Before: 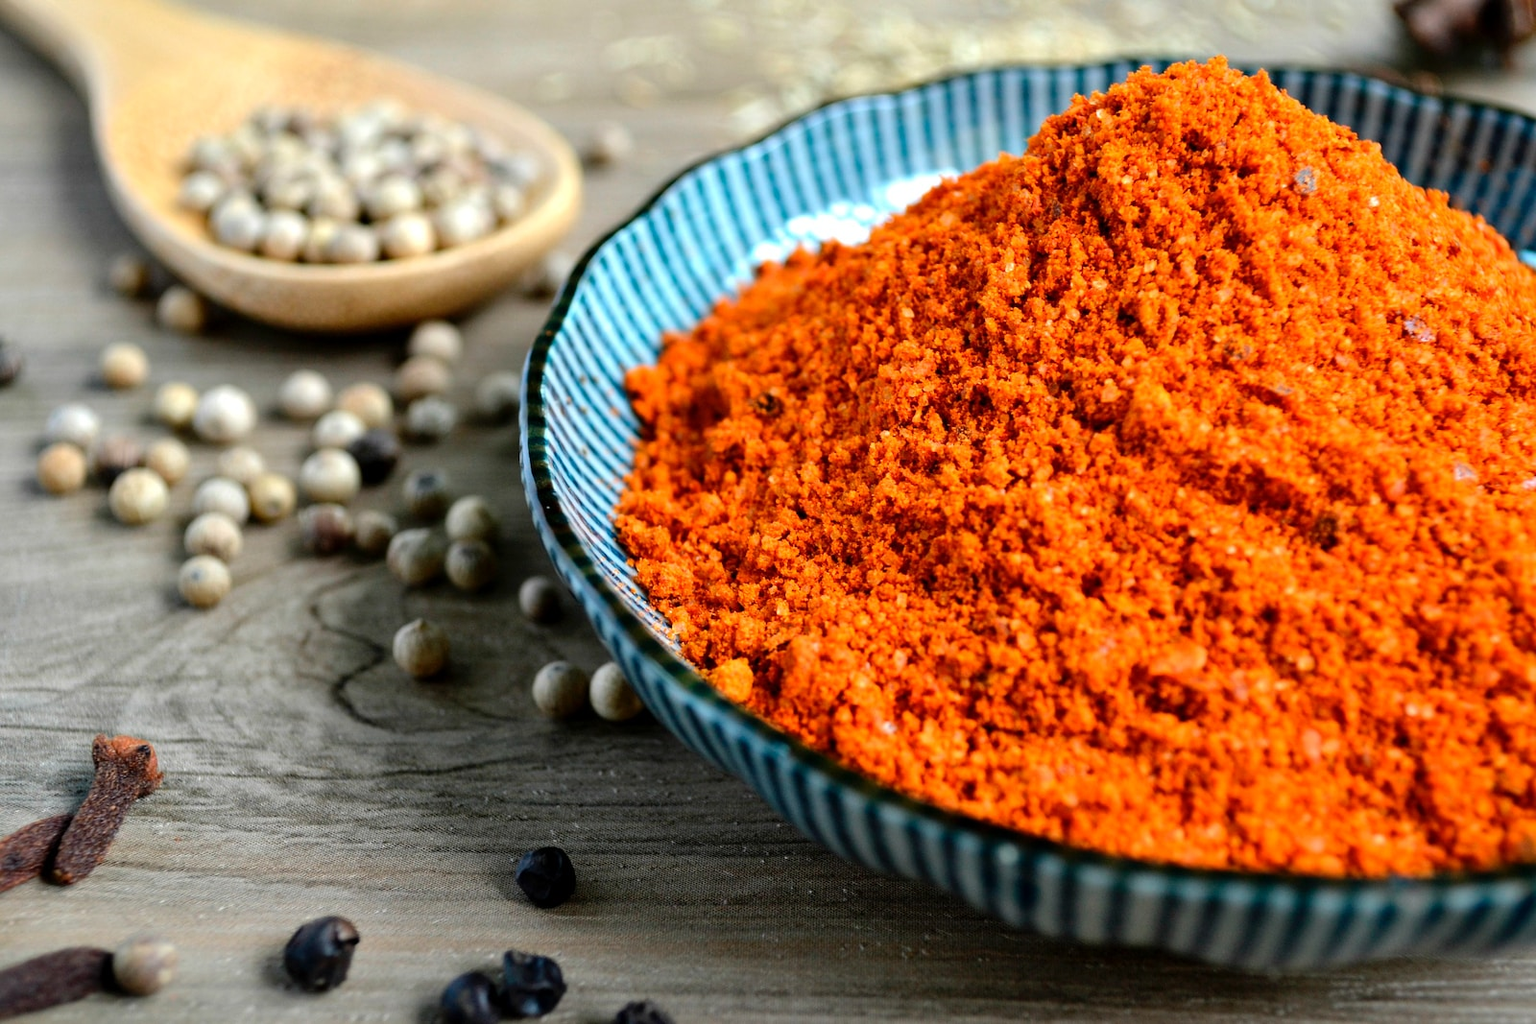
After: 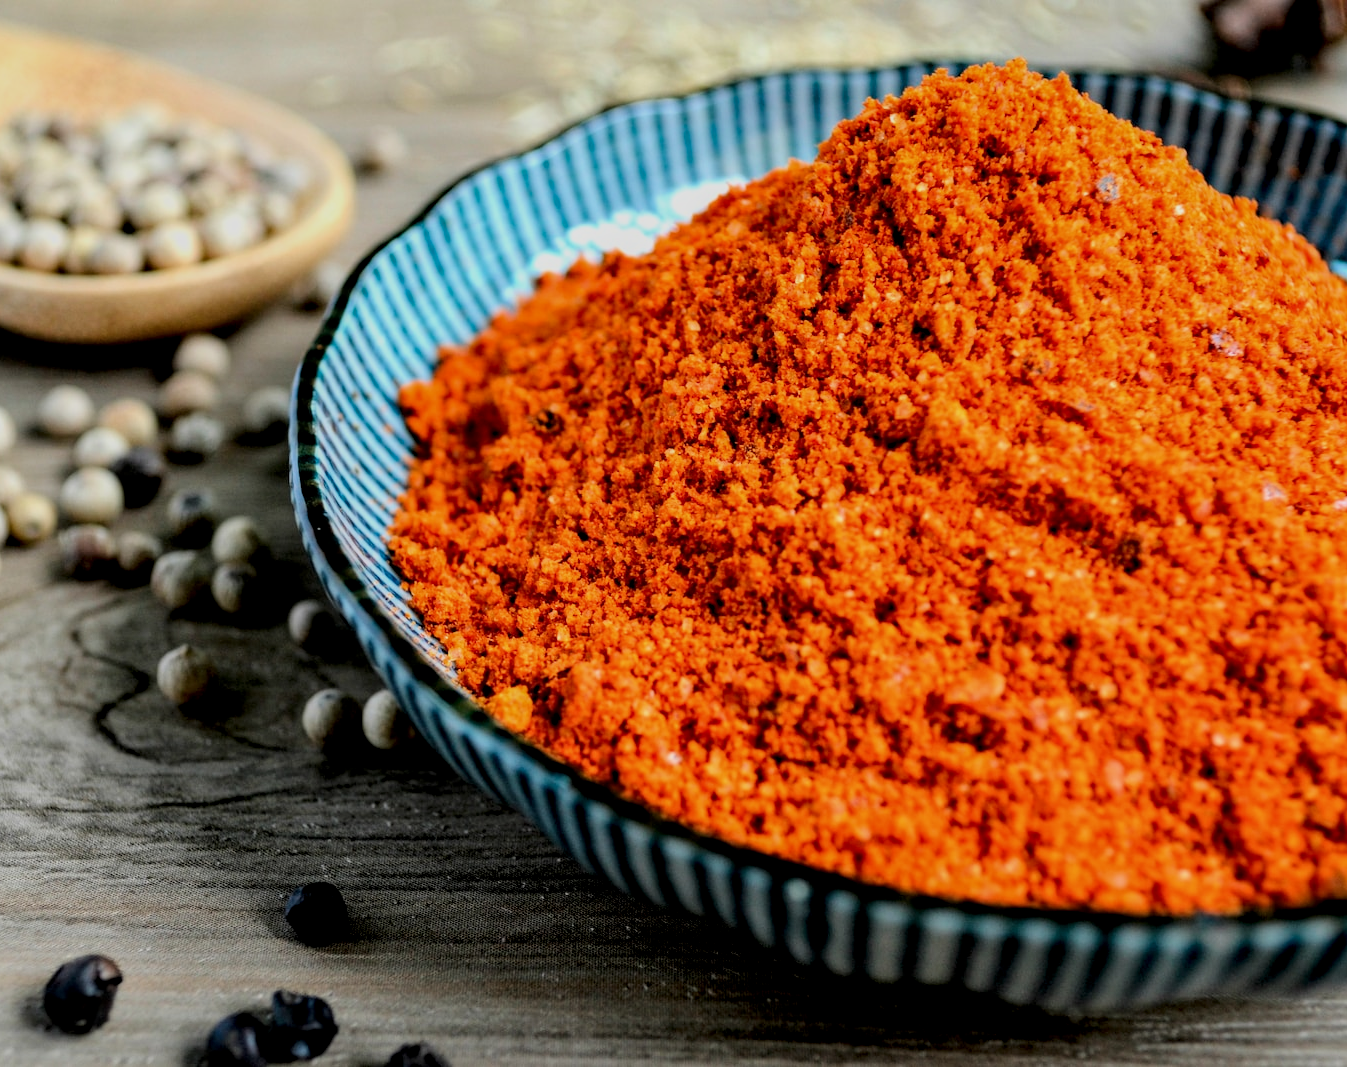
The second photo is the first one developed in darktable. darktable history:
filmic rgb: black relative exposure -7.65 EV, white relative exposure 4.56 EV, hardness 3.61, contrast 1.051, color science v6 (2022)
local contrast: detail 130%
crop: left 15.806%
